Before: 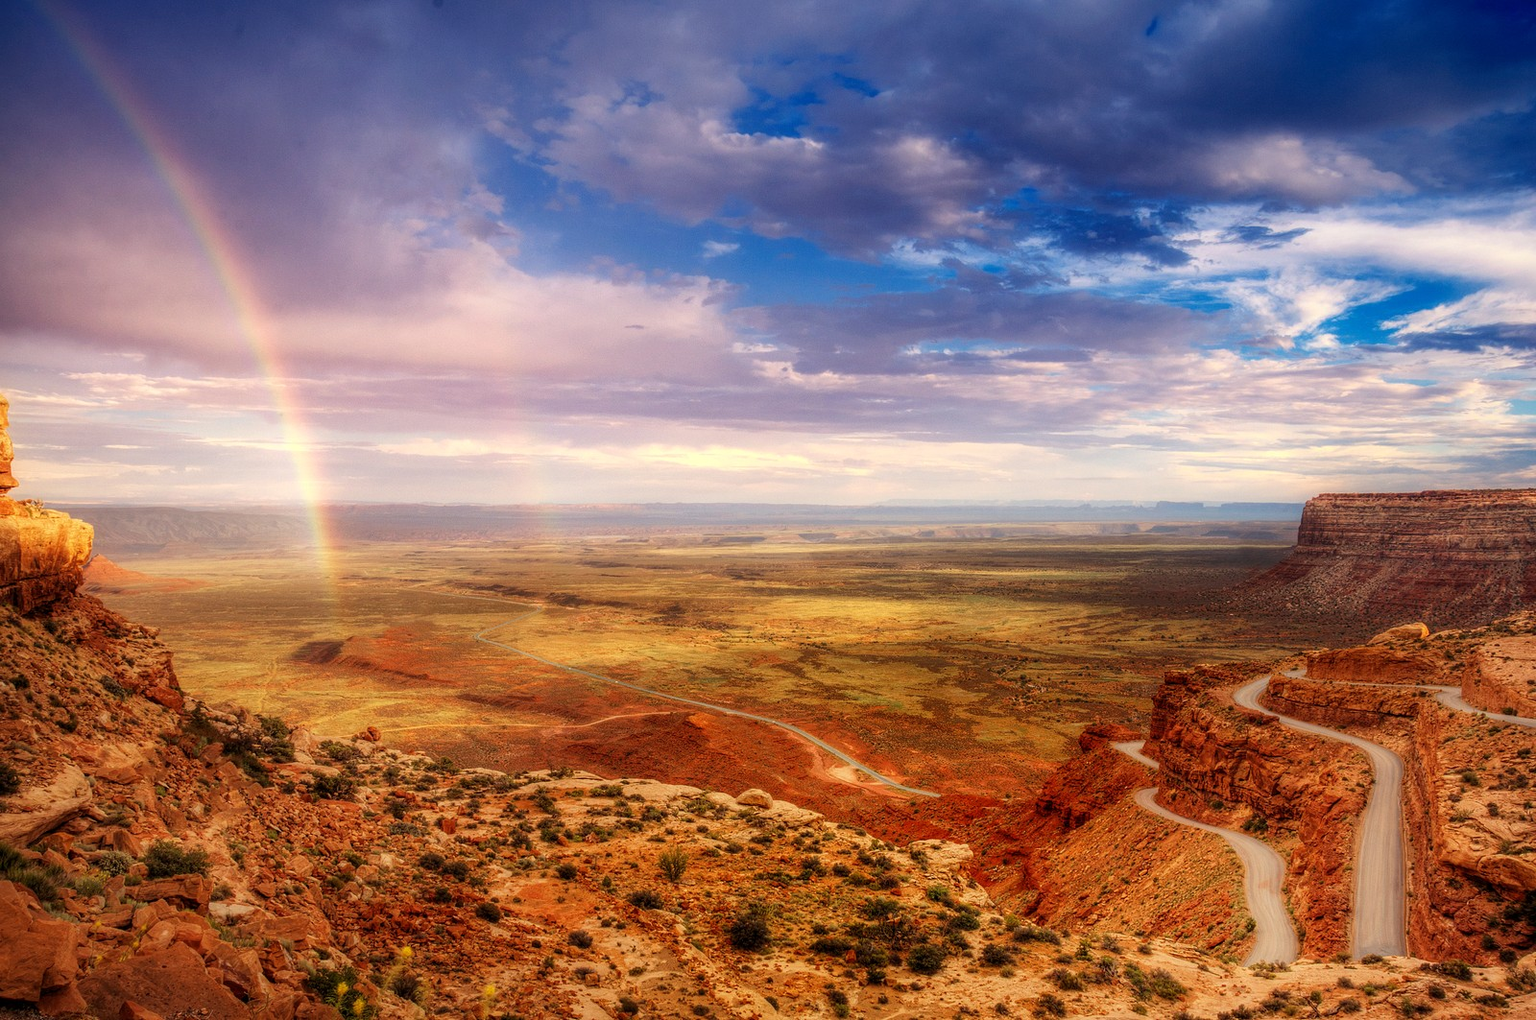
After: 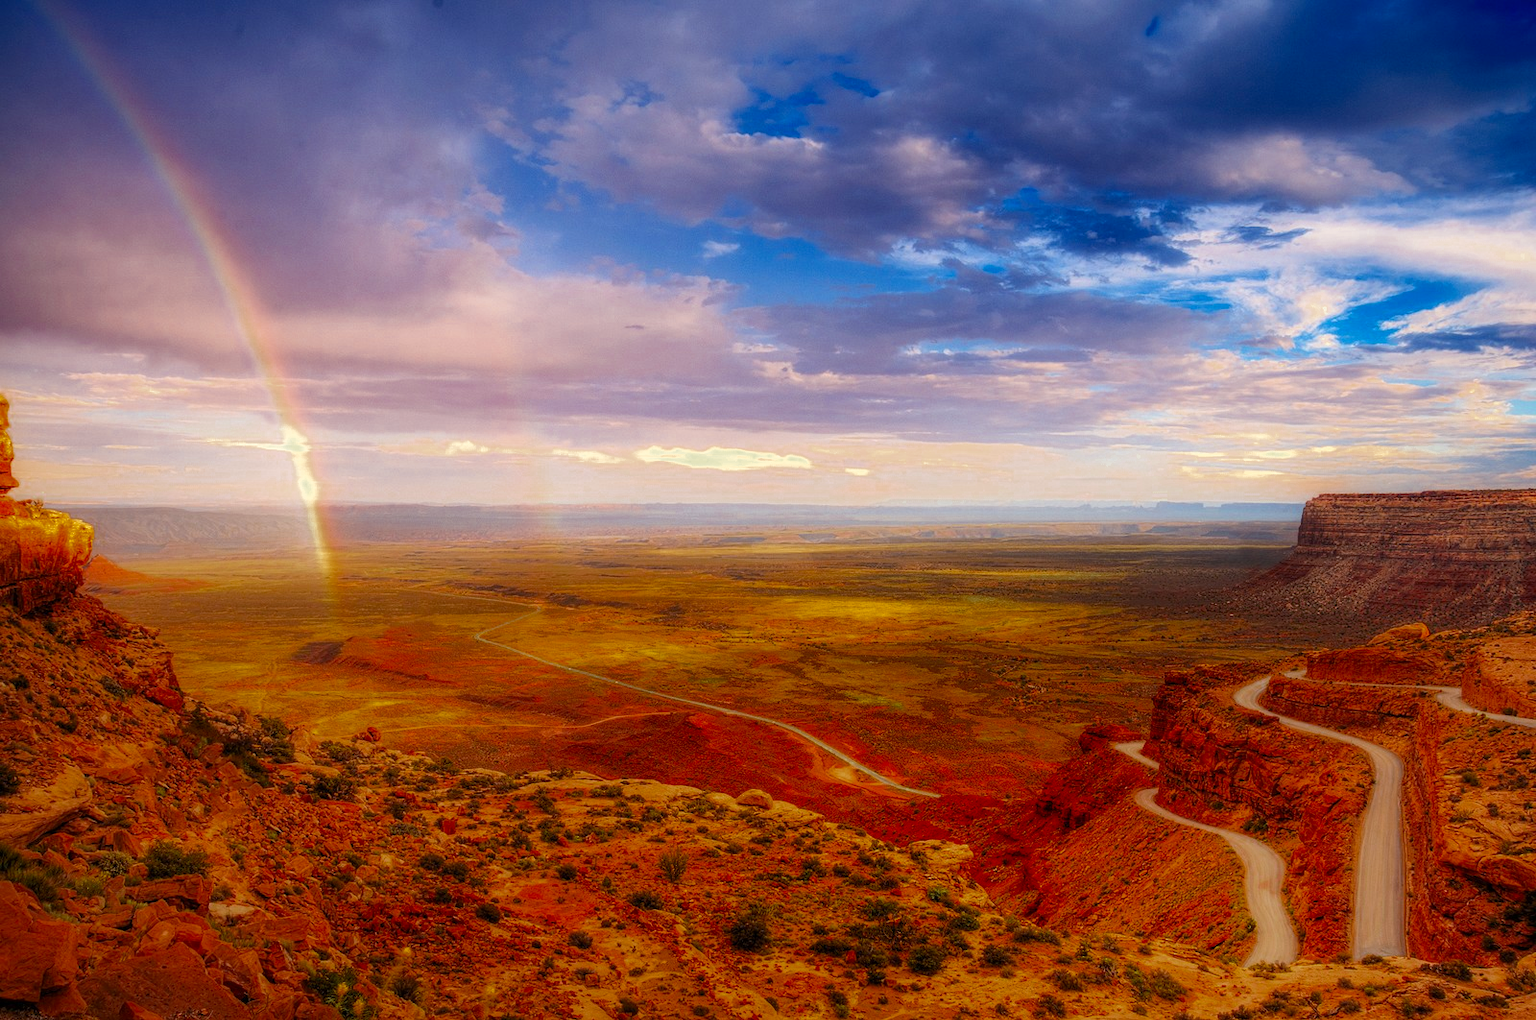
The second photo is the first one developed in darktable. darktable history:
color zones: curves: ch0 [(0.11, 0.396) (0.195, 0.36) (0.25, 0.5) (0.303, 0.412) (0.357, 0.544) (0.75, 0.5) (0.967, 0.328)]; ch1 [(0, 0.468) (0.112, 0.512) (0.202, 0.6) (0.25, 0.5) (0.307, 0.352) (0.357, 0.544) (0.75, 0.5) (0.963, 0.524)], mix 25.2%
contrast brightness saturation: contrast 0.096, brightness 0.034, saturation 0.094
